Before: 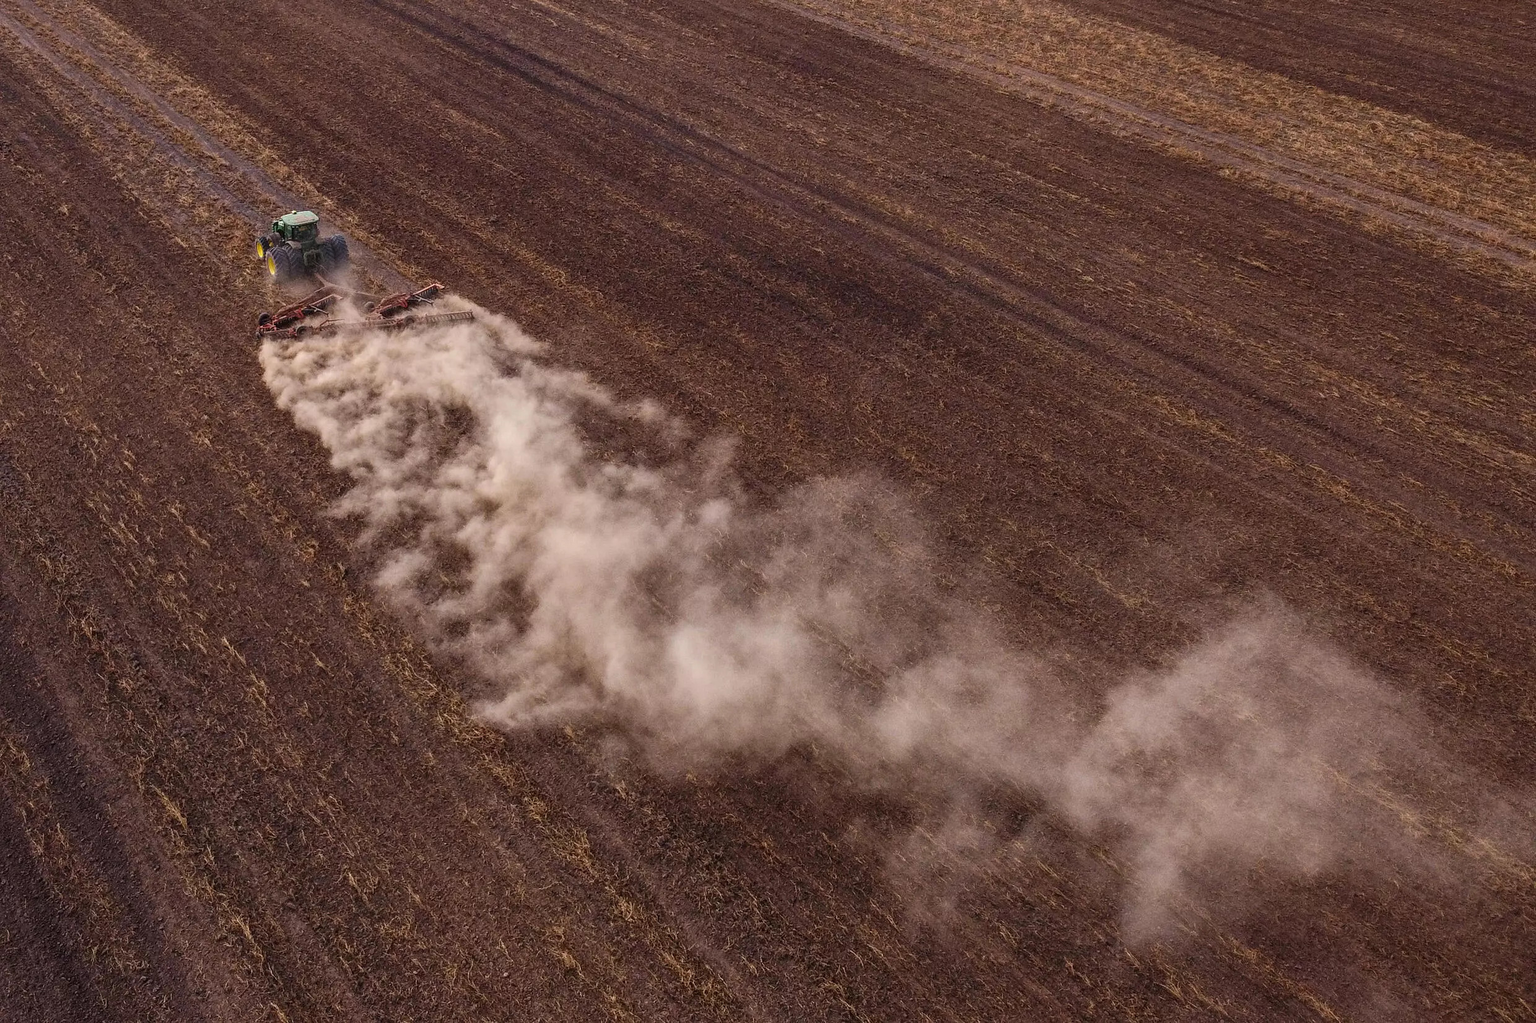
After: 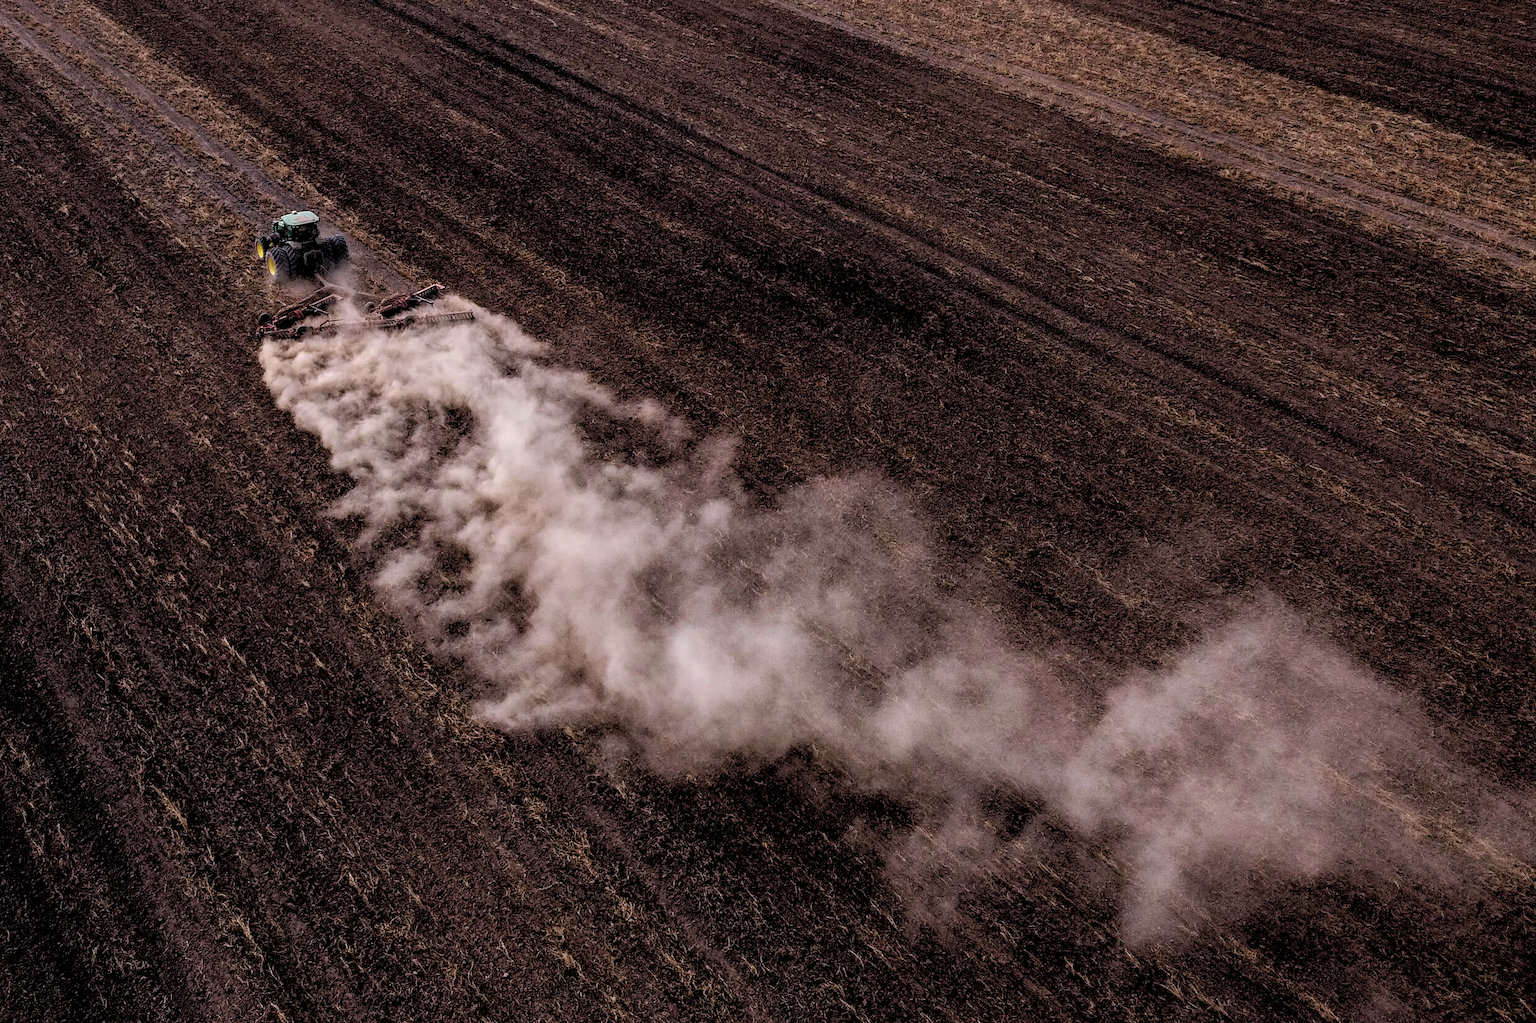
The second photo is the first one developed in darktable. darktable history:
rgb levels: levels [[0.034, 0.472, 0.904], [0, 0.5, 1], [0, 0.5, 1]]
color correction: highlights a* -0.772, highlights b* -8.92
